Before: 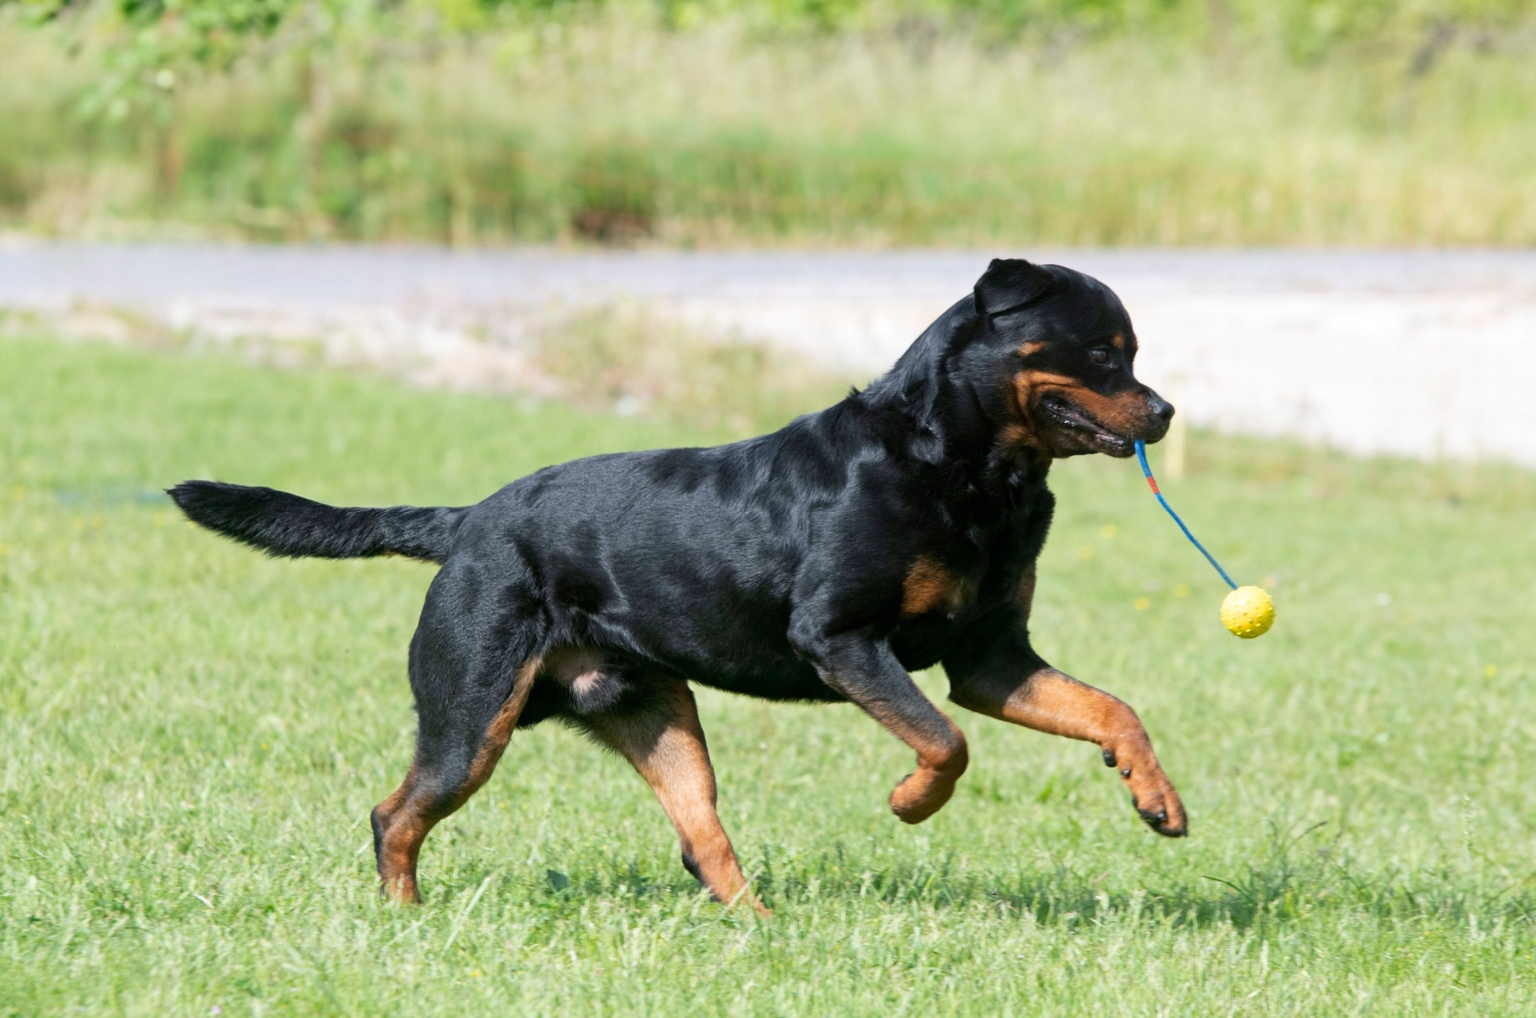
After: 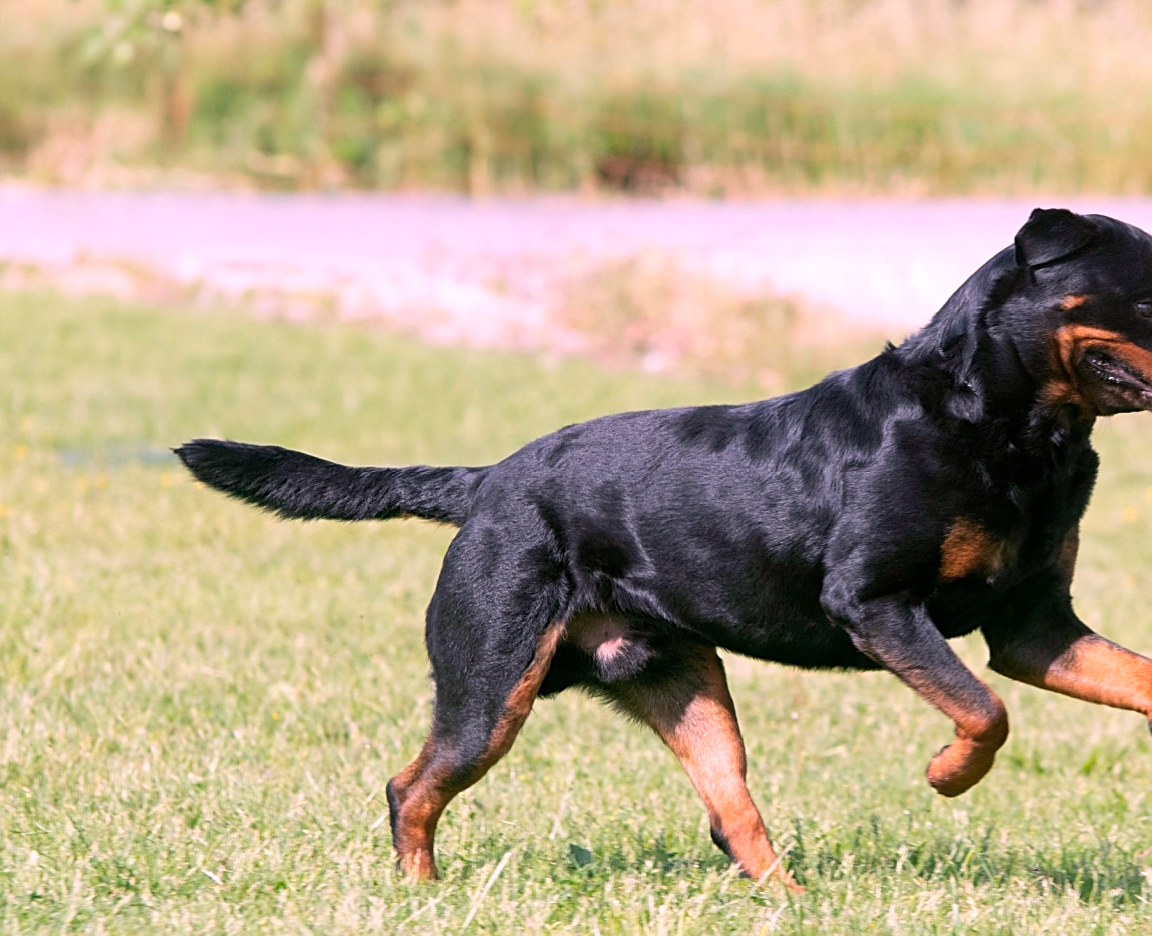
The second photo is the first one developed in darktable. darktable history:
sharpen: radius 1.967
crop: top 5.803%, right 27.864%, bottom 5.804%
white balance: red 1.188, blue 1.11
